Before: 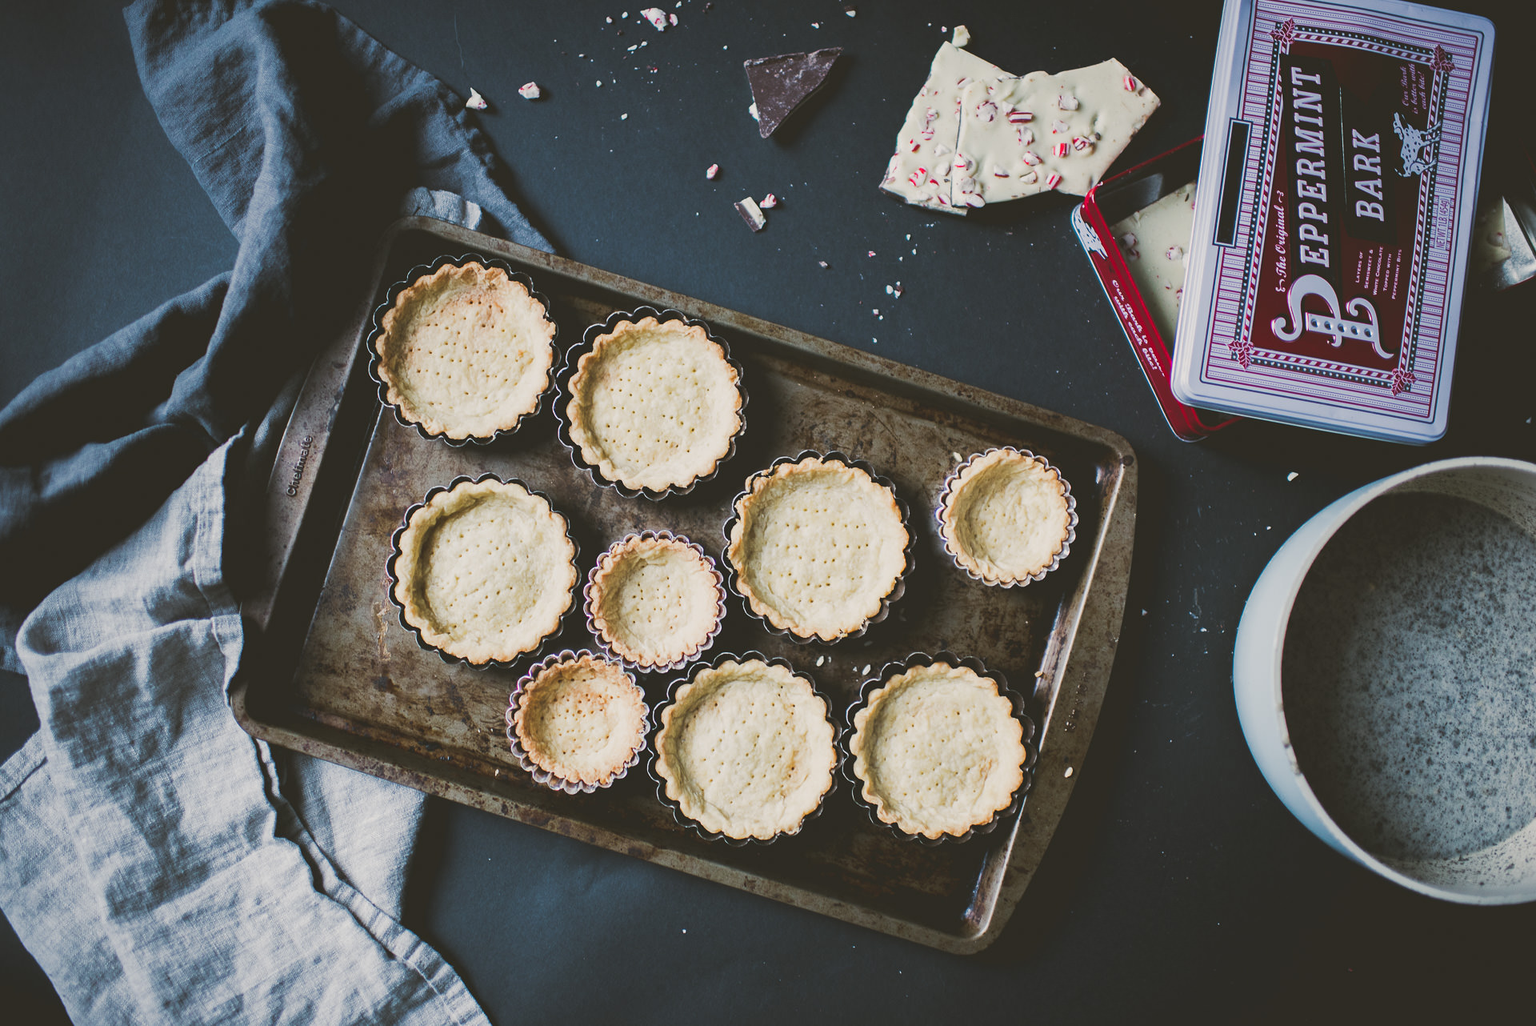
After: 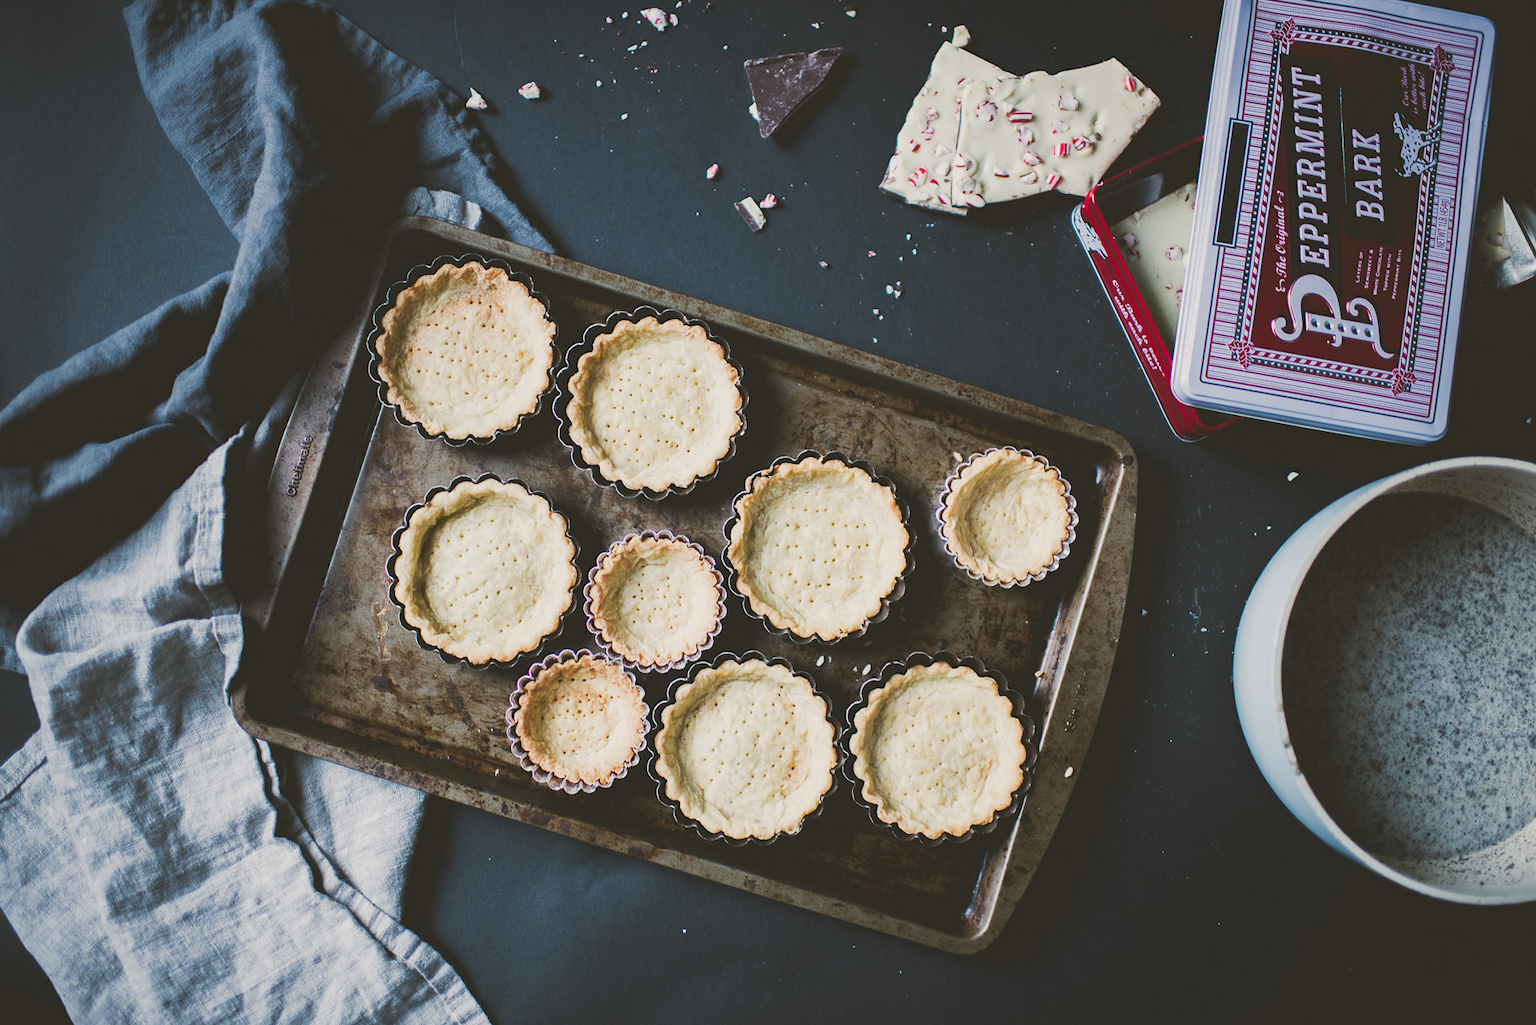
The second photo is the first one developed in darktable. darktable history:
levels: mode automatic, levels [0.026, 0.507, 0.987]
